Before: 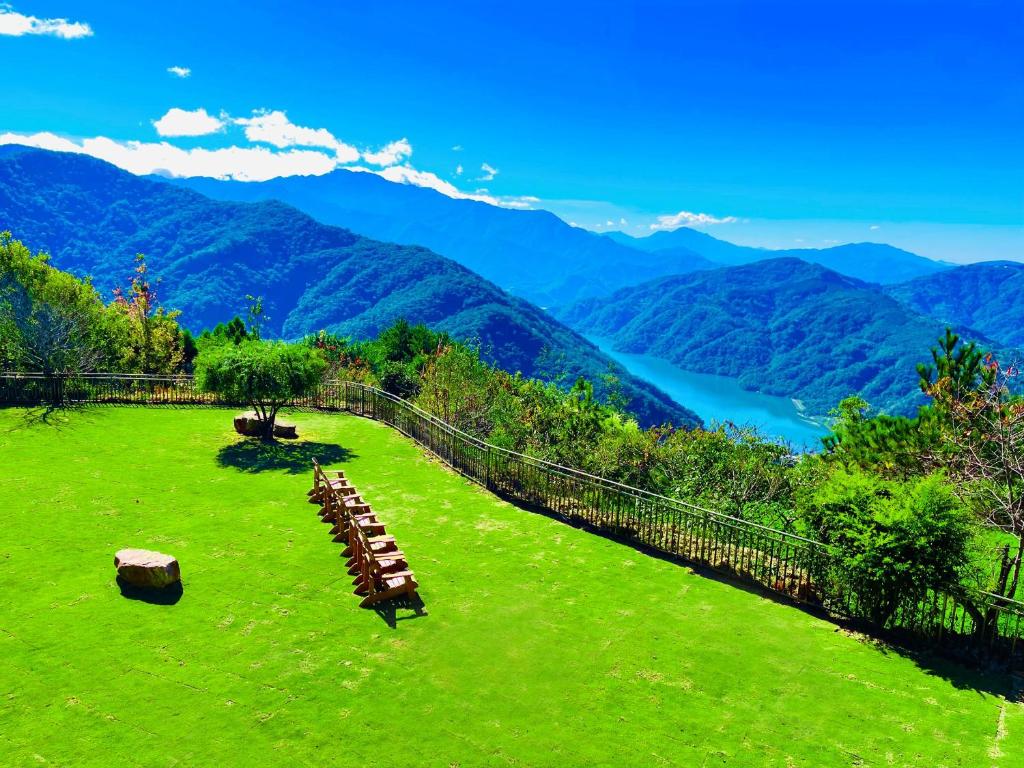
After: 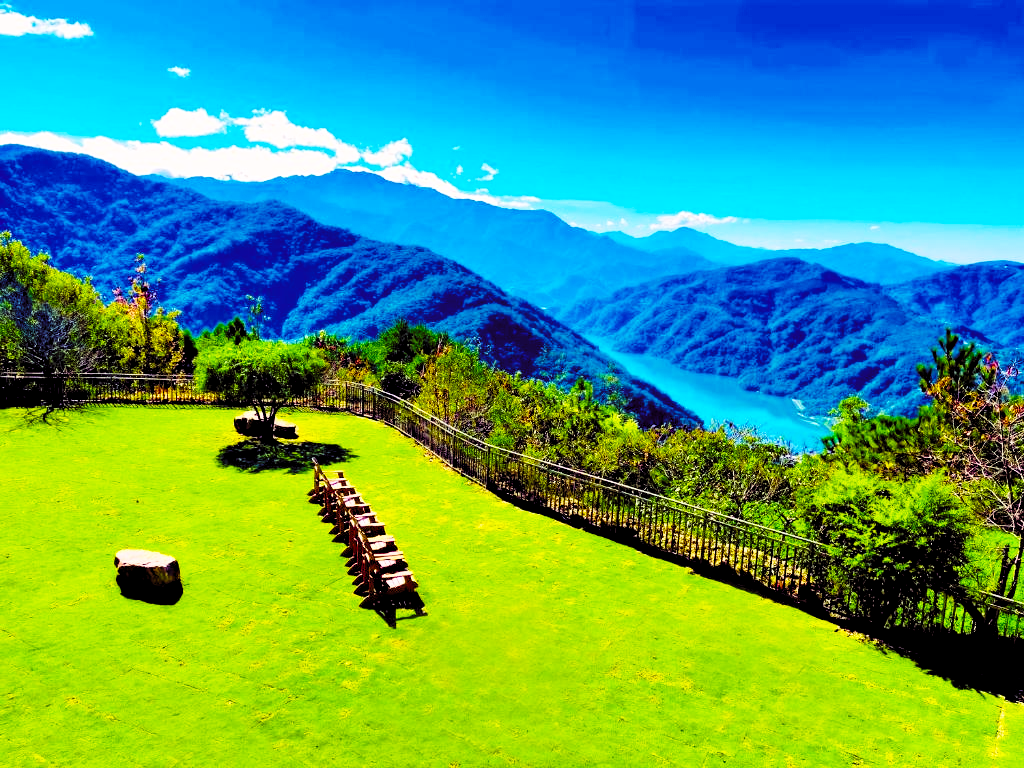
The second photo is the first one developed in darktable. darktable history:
base curve: curves: ch0 [(0, 0) (0.028, 0.03) (0.121, 0.232) (0.46, 0.748) (0.859, 0.968) (1, 1)], preserve colors none
color balance rgb: shadows lift › chroma 6.43%, shadows lift › hue 305.74°, highlights gain › chroma 2.43%, highlights gain › hue 35.74°, global offset › chroma 0.28%, global offset › hue 320.29°, linear chroma grading › global chroma 5.5%, perceptual saturation grading › global saturation 30%, contrast 5.15%
levels: levels [0.116, 0.574, 1]
contrast brightness saturation: contrast 0.04, saturation 0.16
